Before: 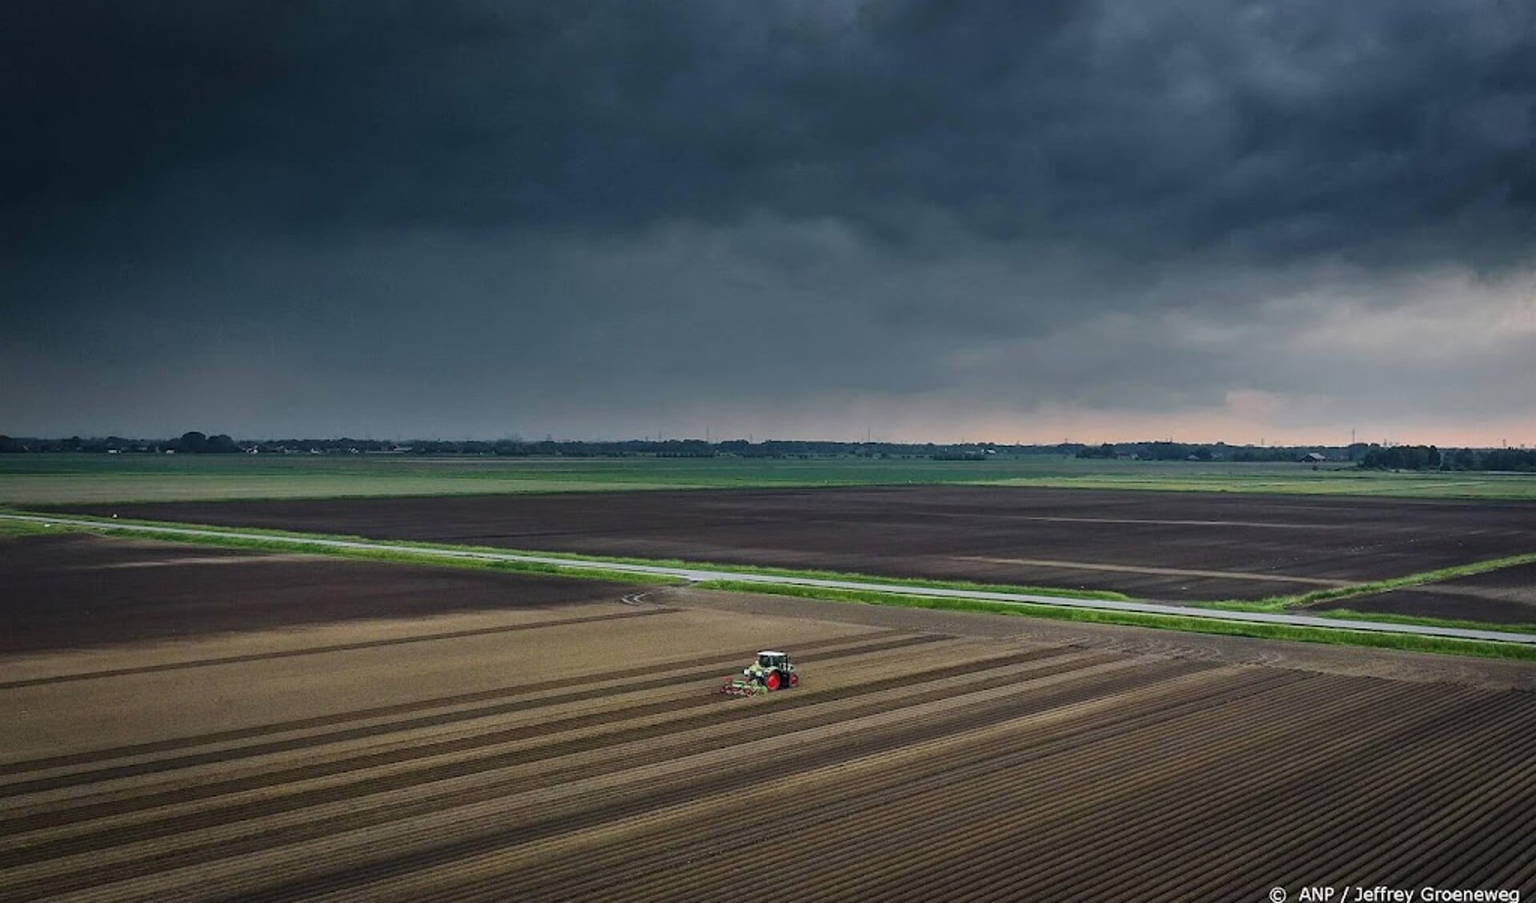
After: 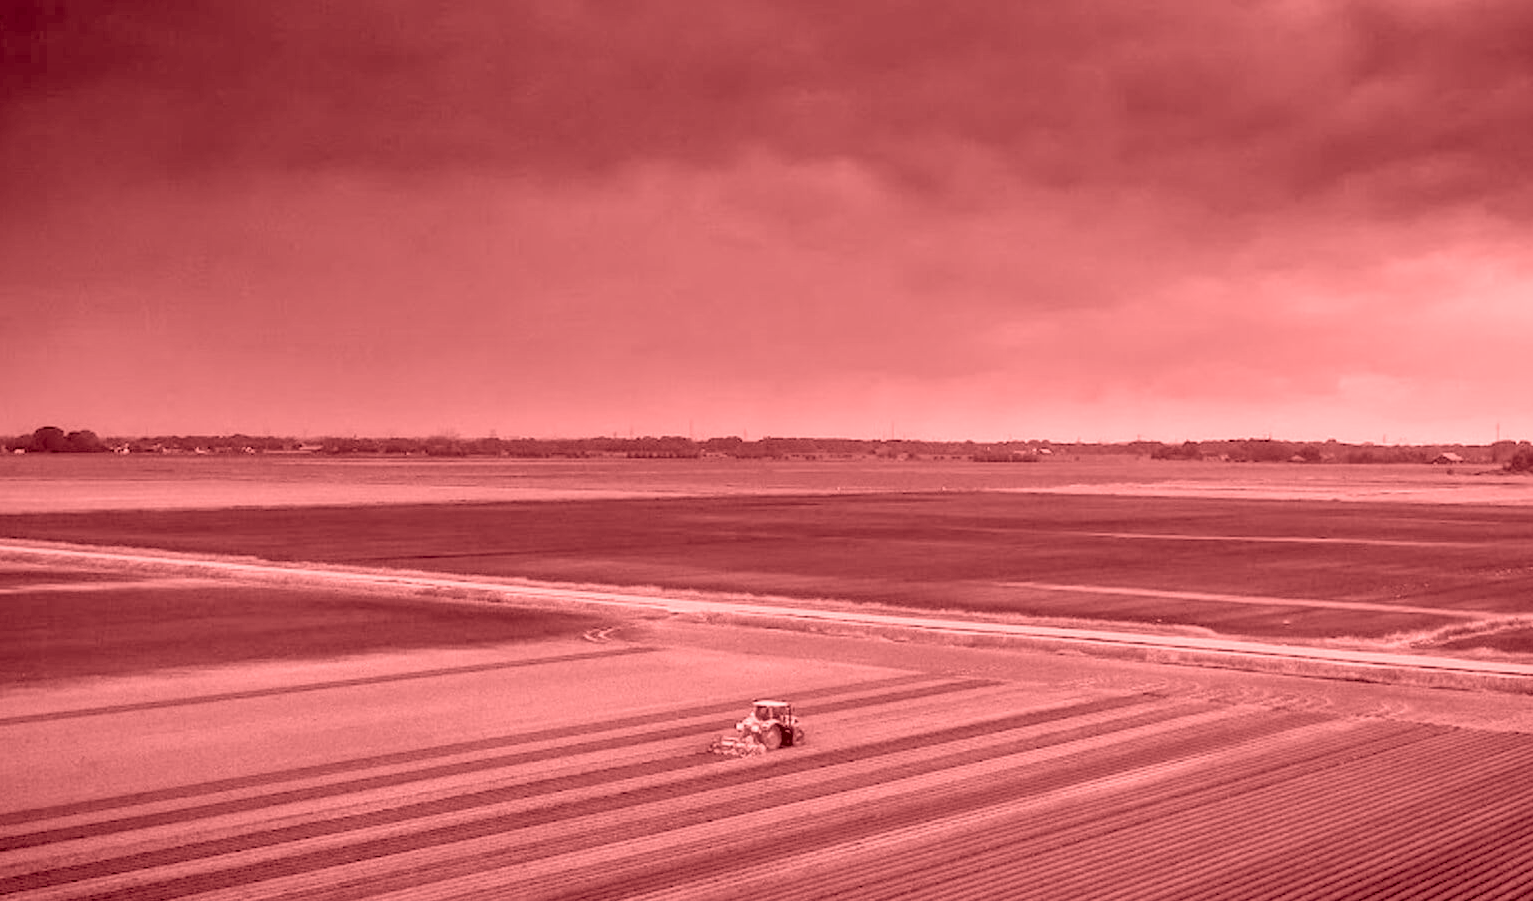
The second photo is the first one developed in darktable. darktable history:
crop and rotate: left 10.071%, top 10.071%, right 10.02%, bottom 10.02%
haze removal: strength -0.1, adaptive false
local contrast: on, module defaults
colorize: saturation 60%, source mix 100%
rgb levels: preserve colors sum RGB, levels [[0.038, 0.433, 0.934], [0, 0.5, 1], [0, 0.5, 1]]
